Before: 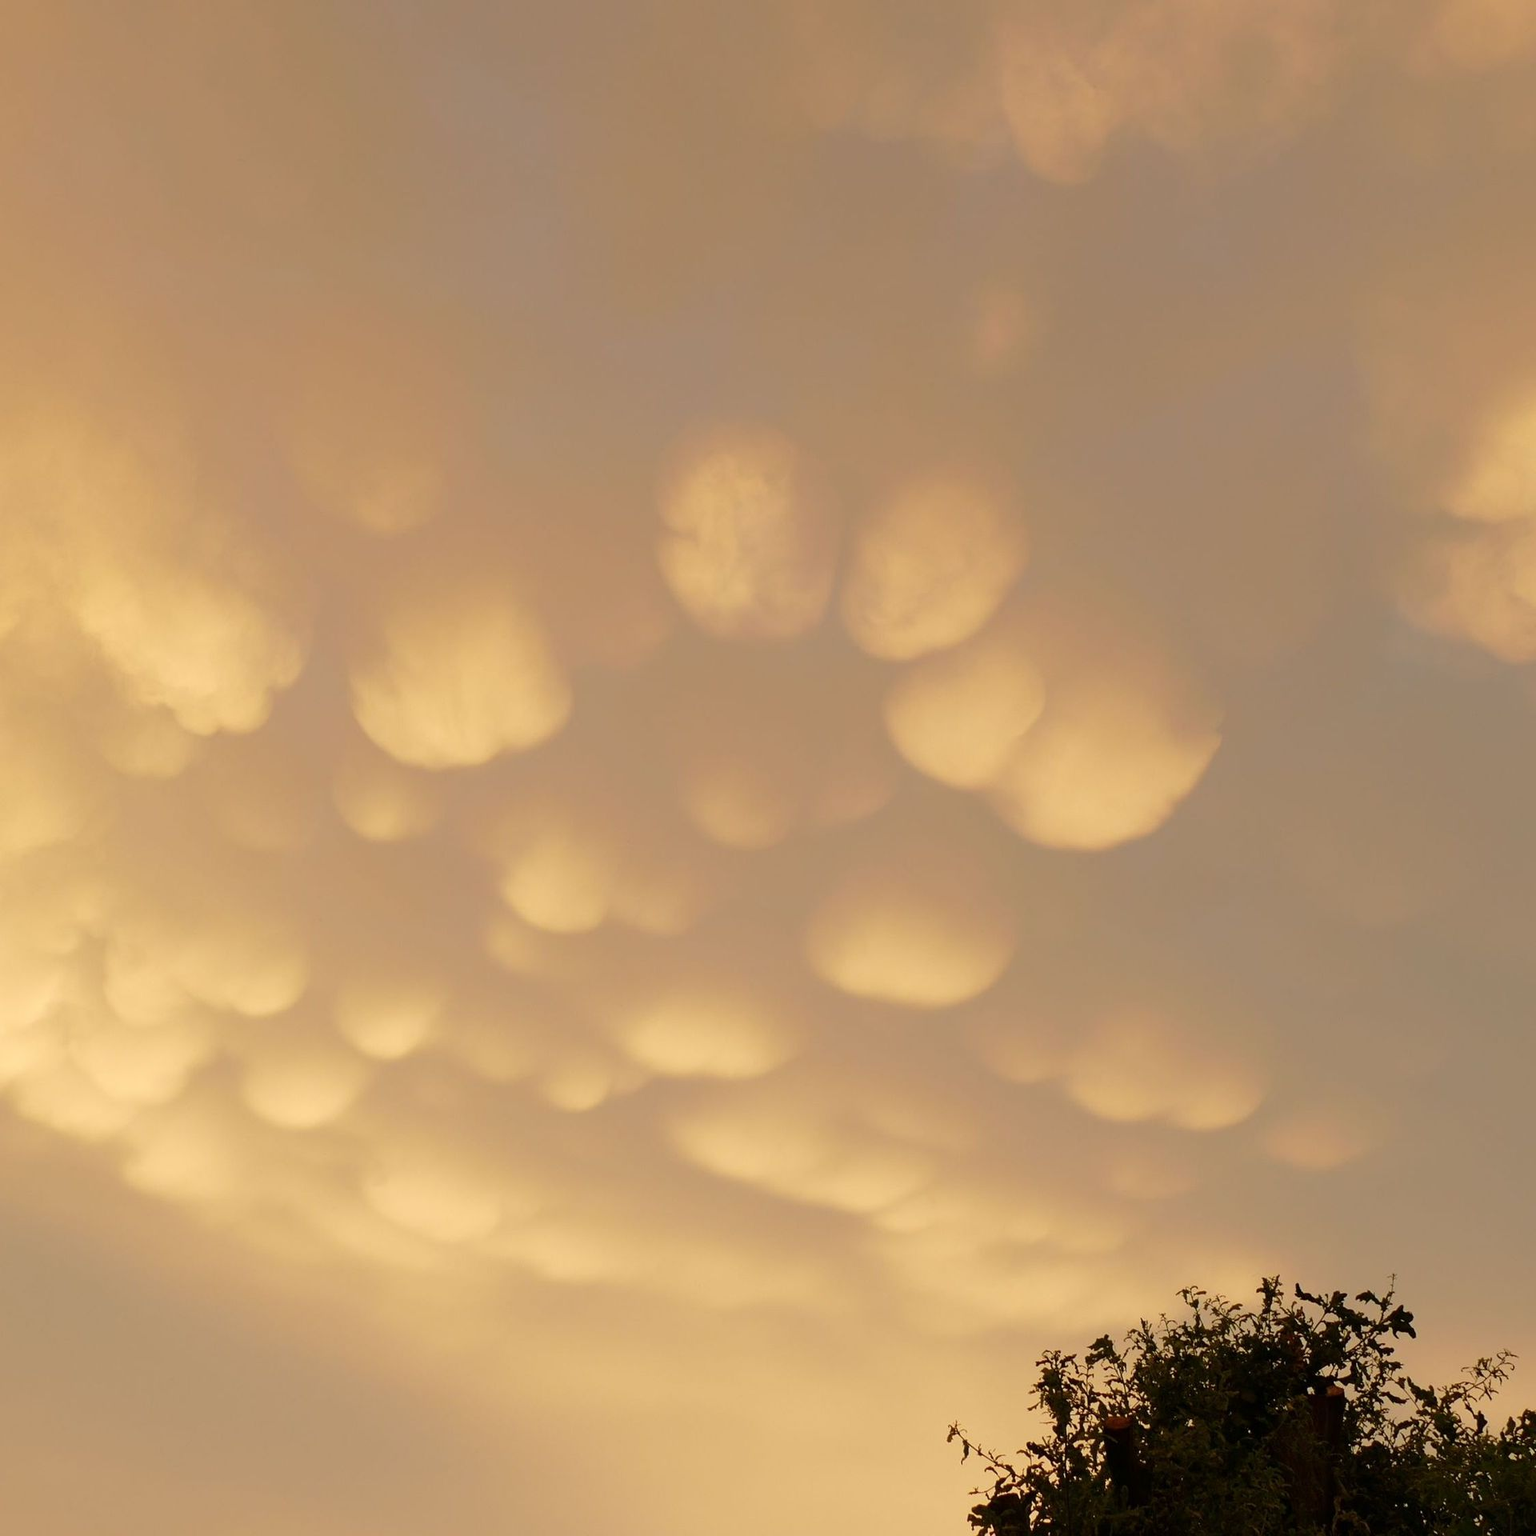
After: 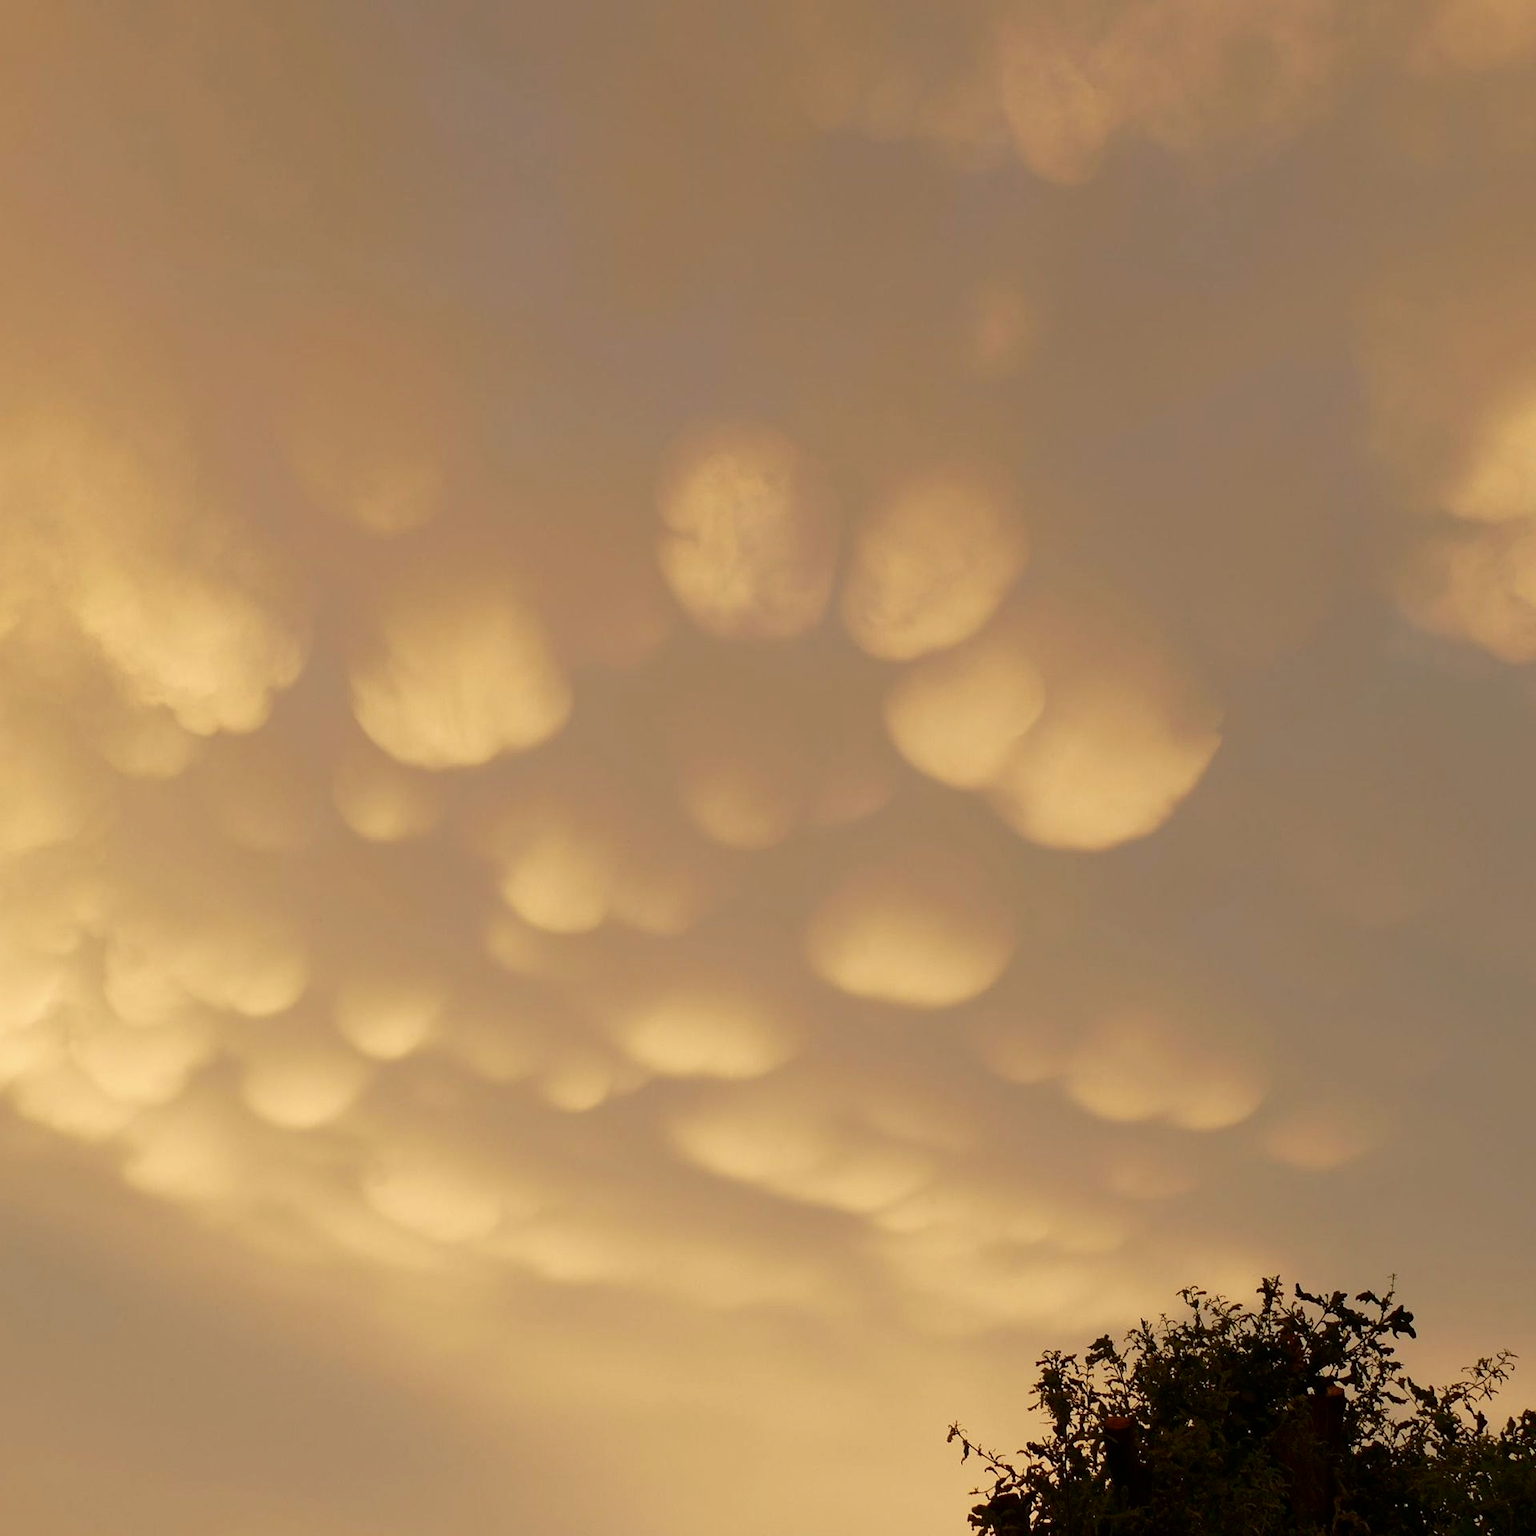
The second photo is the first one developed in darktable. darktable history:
color balance rgb: on, module defaults
contrast brightness saturation: brightness -0.09
